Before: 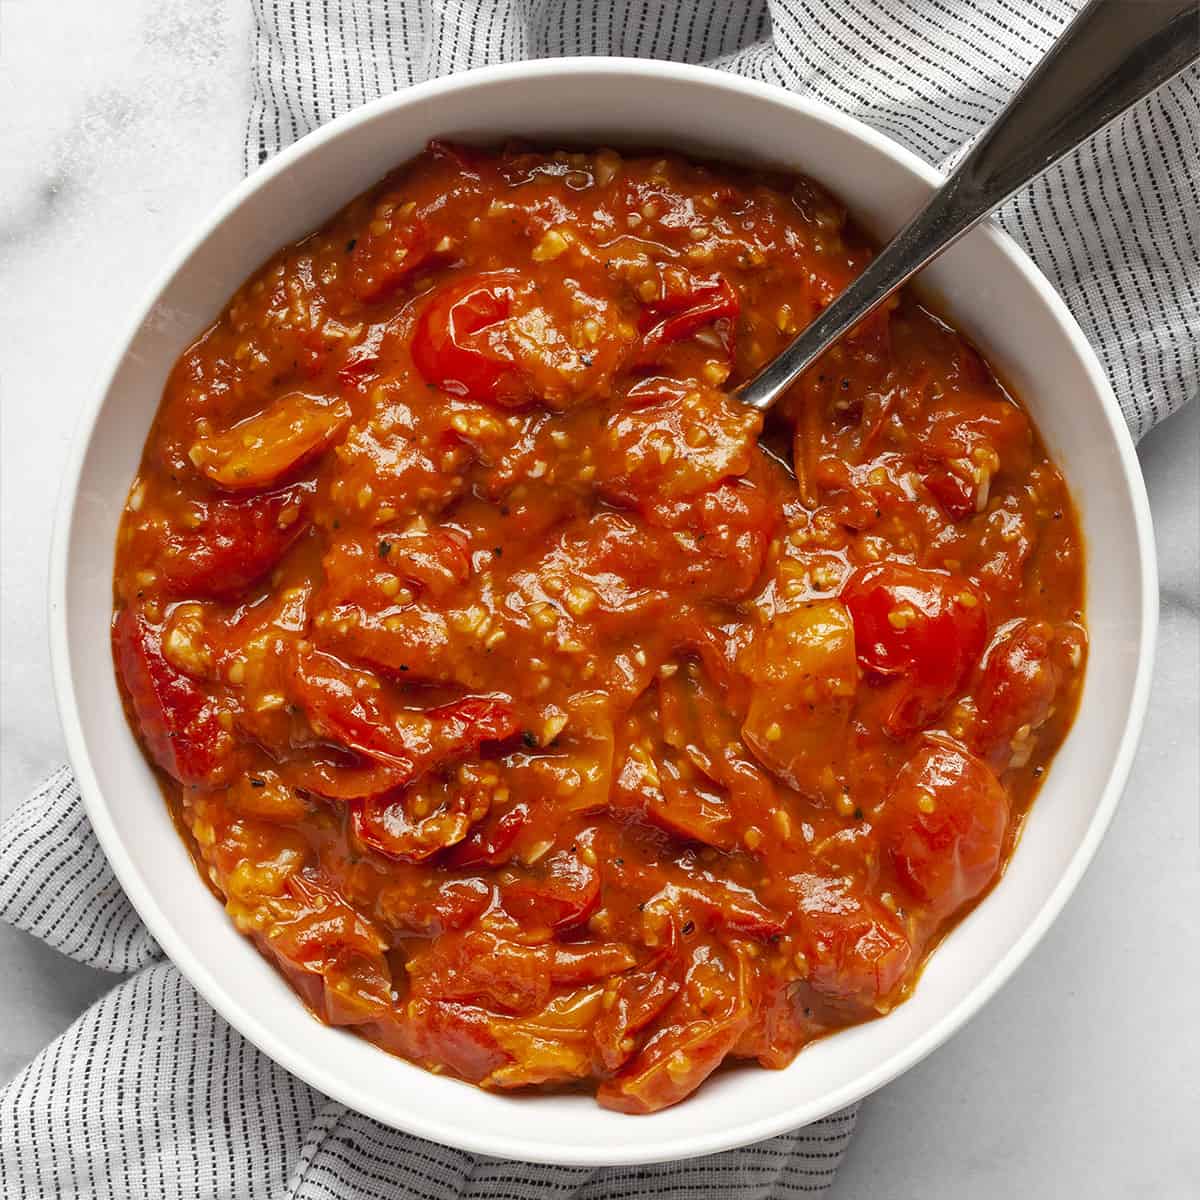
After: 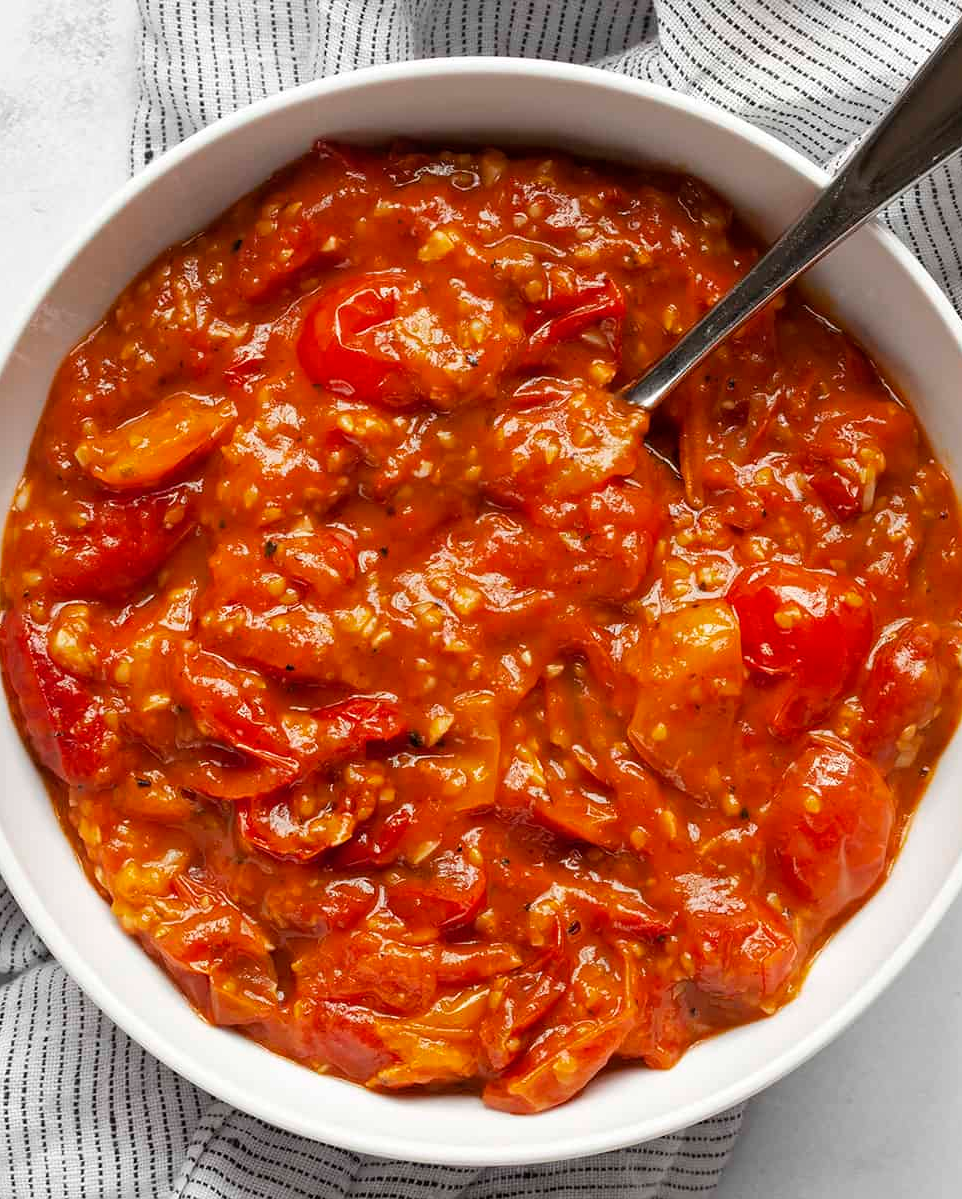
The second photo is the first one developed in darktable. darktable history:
crop and rotate: left 9.512%, right 10.256%
